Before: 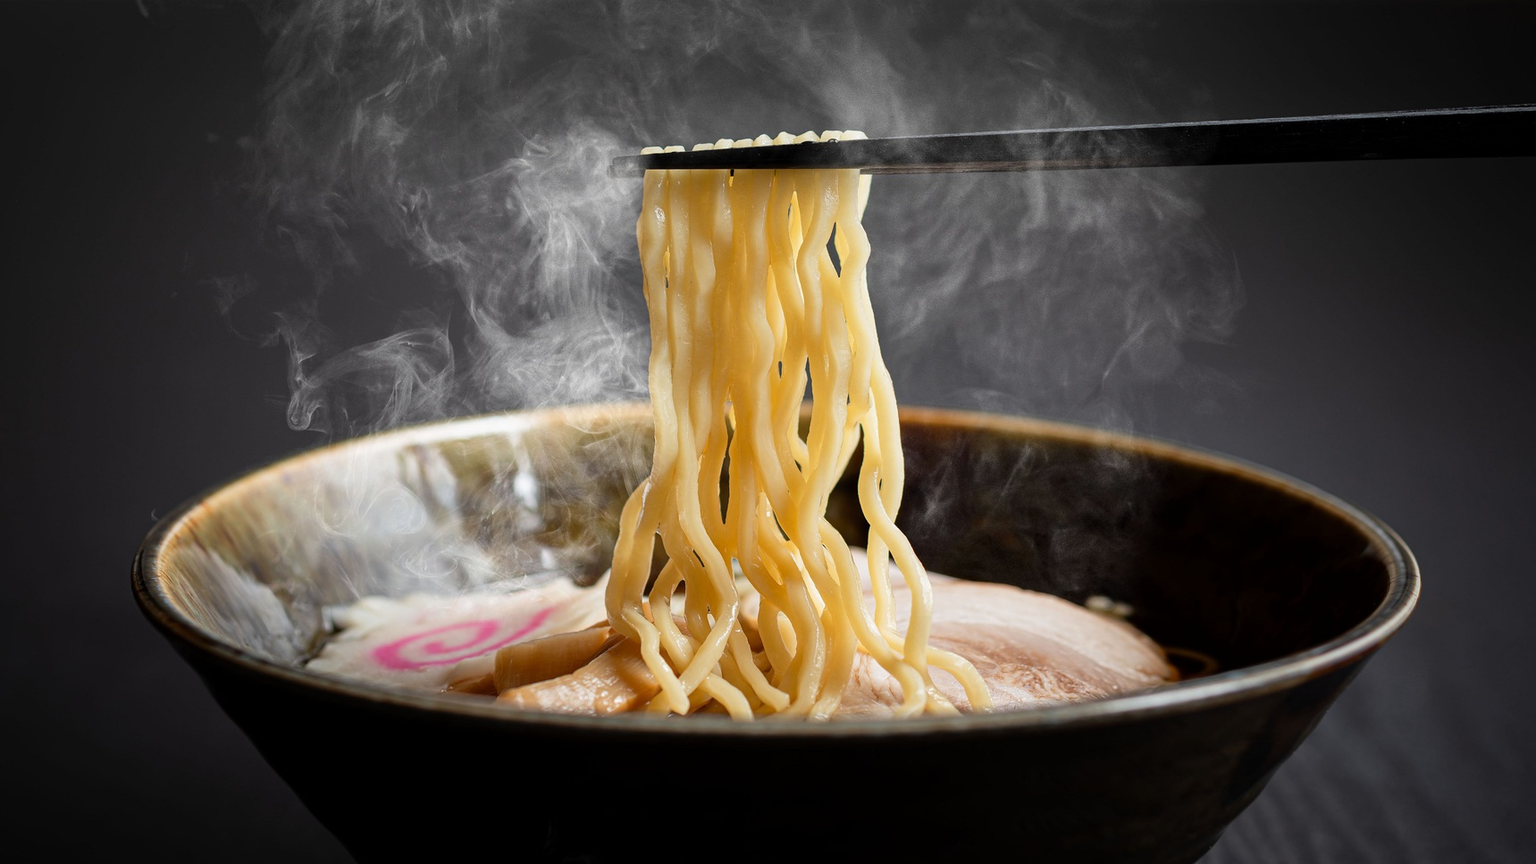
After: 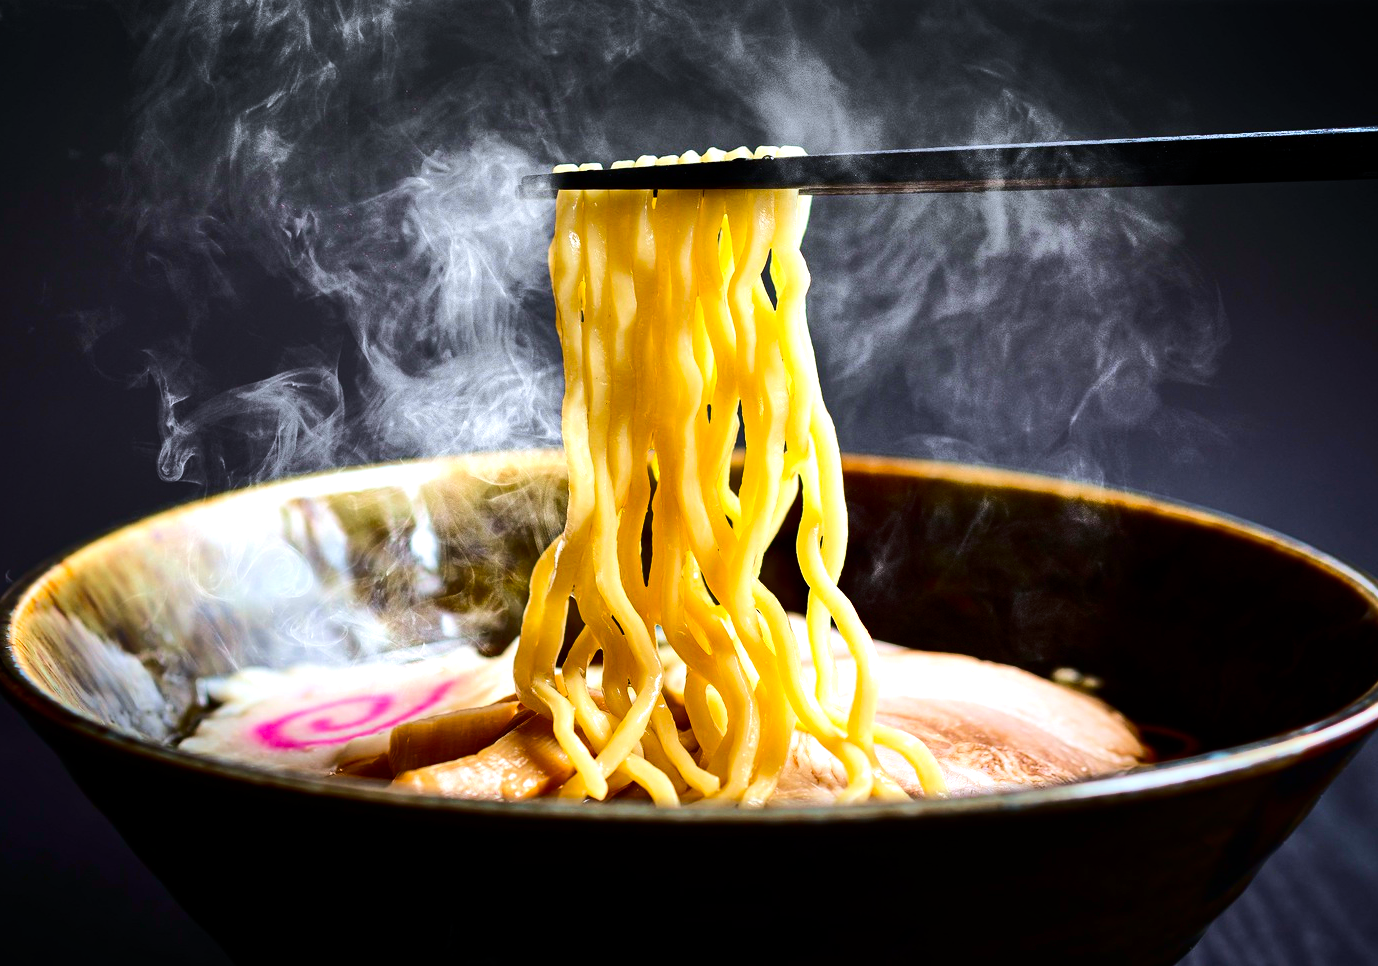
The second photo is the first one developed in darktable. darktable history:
white balance: red 0.974, blue 1.044
tone equalizer: -8 EV -0.75 EV, -7 EV -0.7 EV, -6 EV -0.6 EV, -5 EV -0.4 EV, -3 EV 0.4 EV, -2 EV 0.6 EV, -1 EV 0.7 EV, +0 EV 0.75 EV, edges refinement/feathering 500, mask exposure compensation -1.57 EV, preserve details no
velvia: on, module defaults
crop and rotate: left 9.597%, right 10.195%
contrast brightness saturation: contrast 0.19, brightness -0.11, saturation 0.21
color balance rgb: perceptual saturation grading › global saturation 25%, perceptual brilliance grading › mid-tones 10%, perceptual brilliance grading › shadows 15%, global vibrance 20%
shadows and highlights: shadows color adjustment 97.66%, soften with gaussian
